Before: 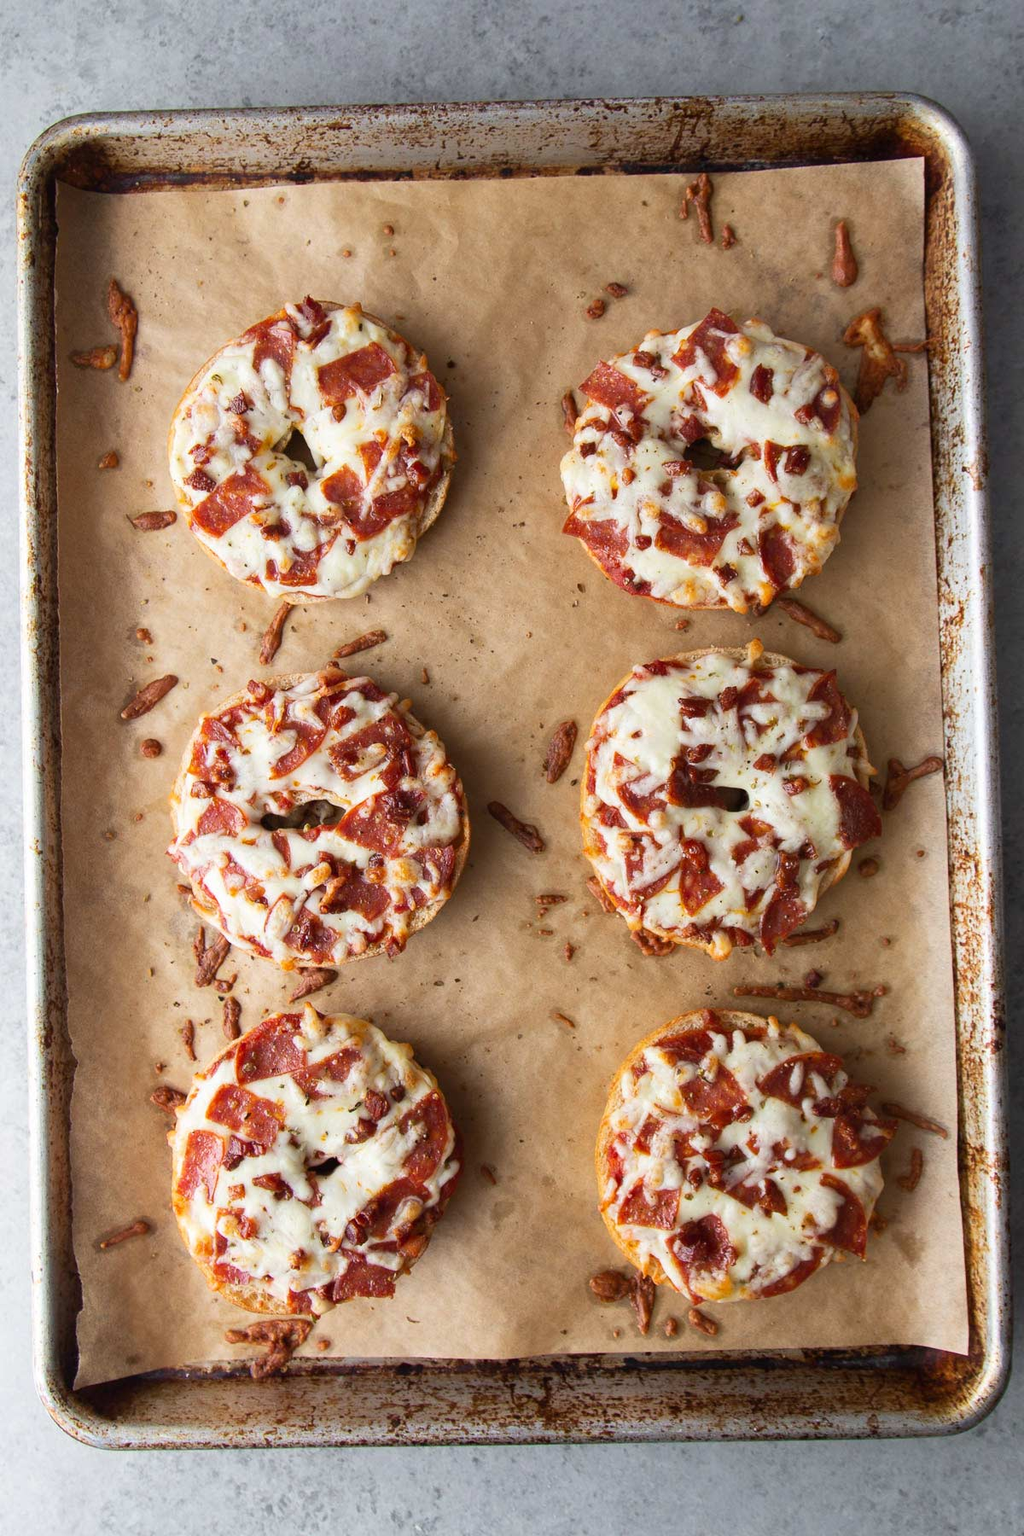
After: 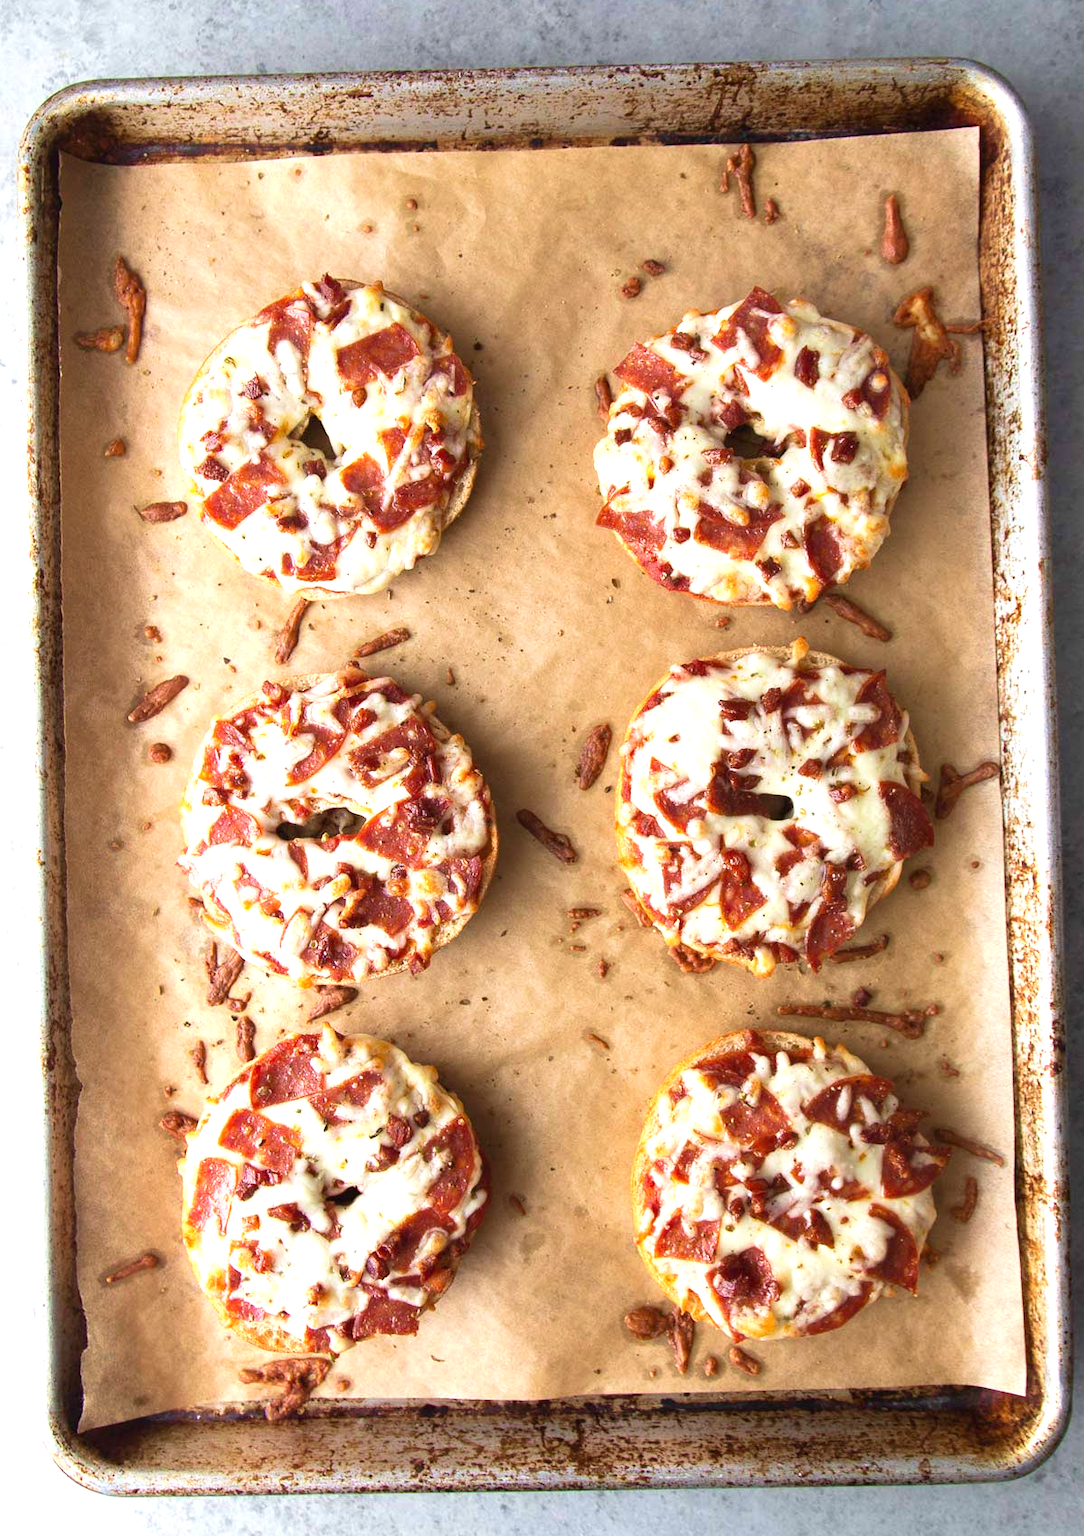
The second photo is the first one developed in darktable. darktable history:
velvia: on, module defaults
crop and rotate: top 2.469%, bottom 3.114%
exposure: black level correction 0, exposure 0.698 EV, compensate exposure bias true, compensate highlight preservation false
